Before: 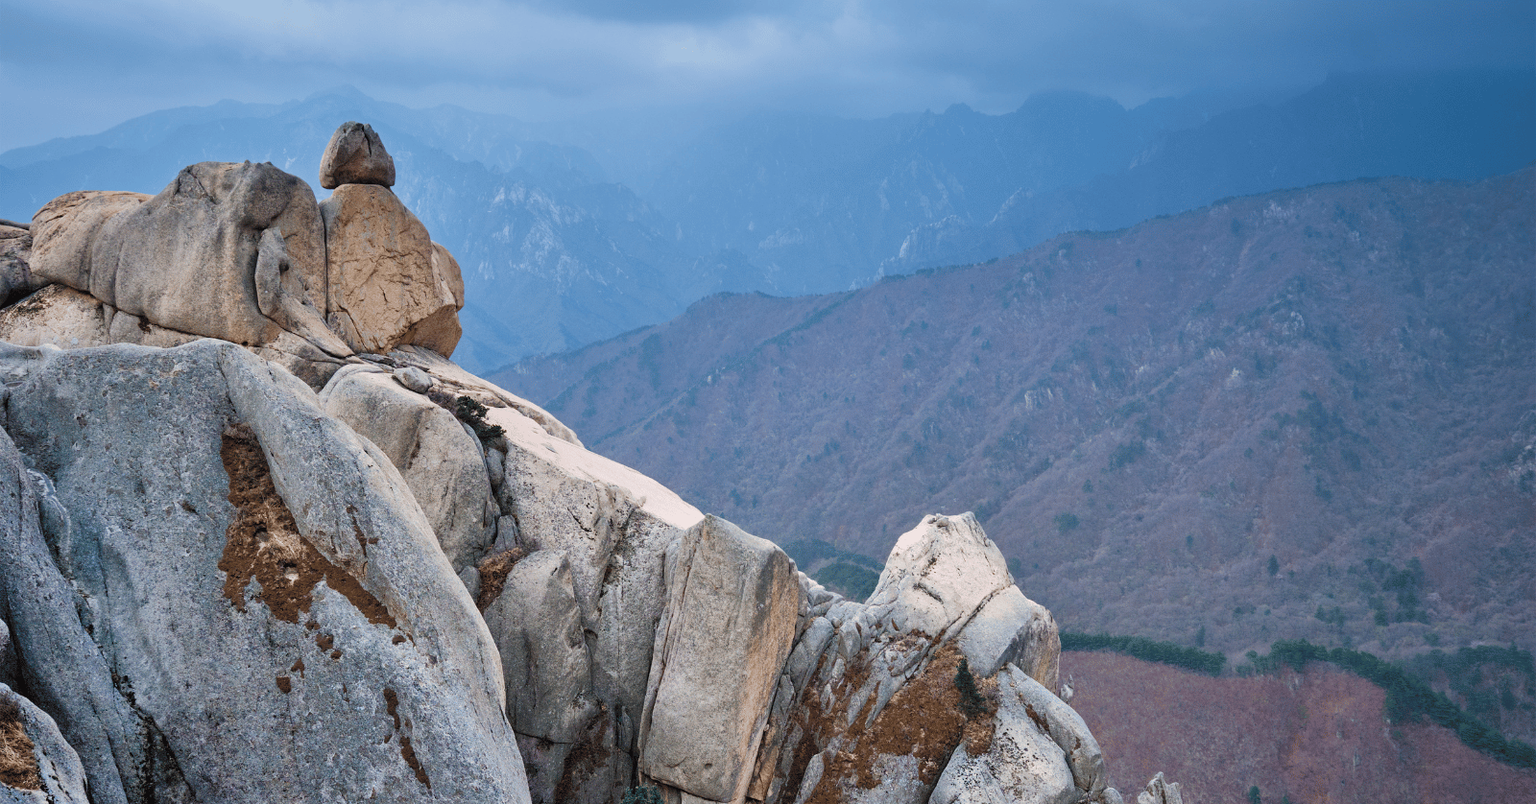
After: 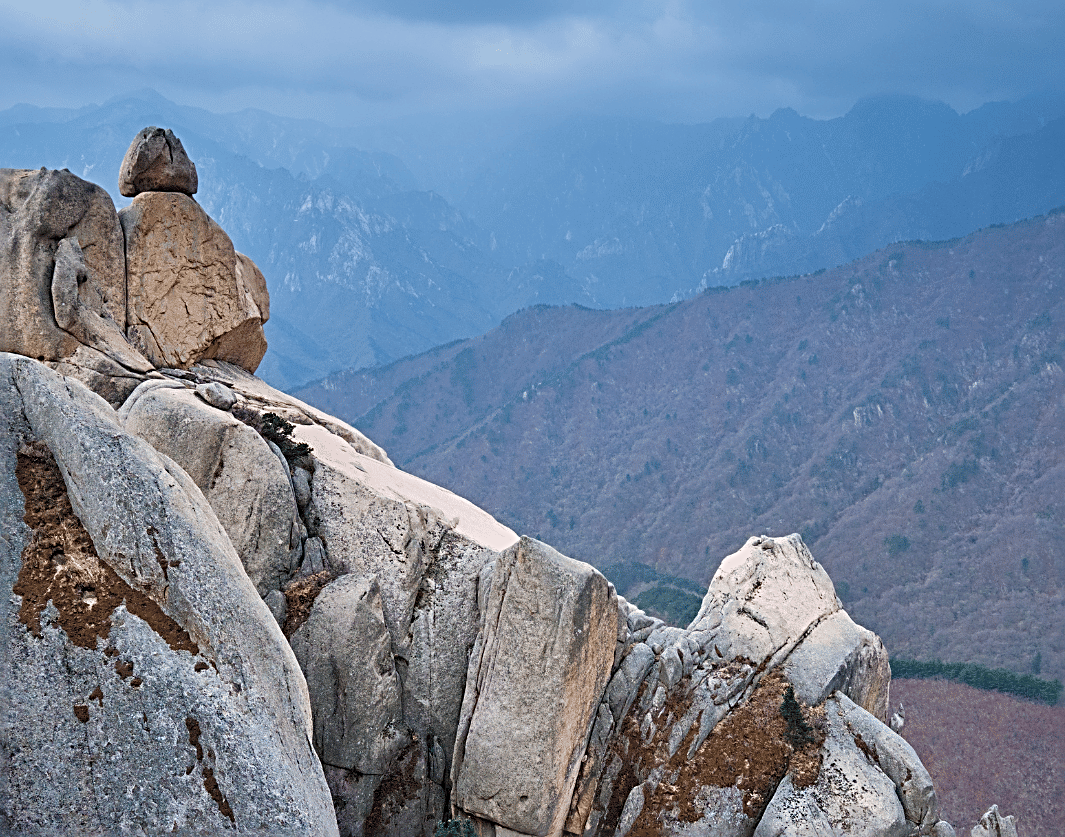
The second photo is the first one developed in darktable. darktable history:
crop and rotate: left 13.445%, right 19.937%
sharpen: radius 3.059, amount 0.76
